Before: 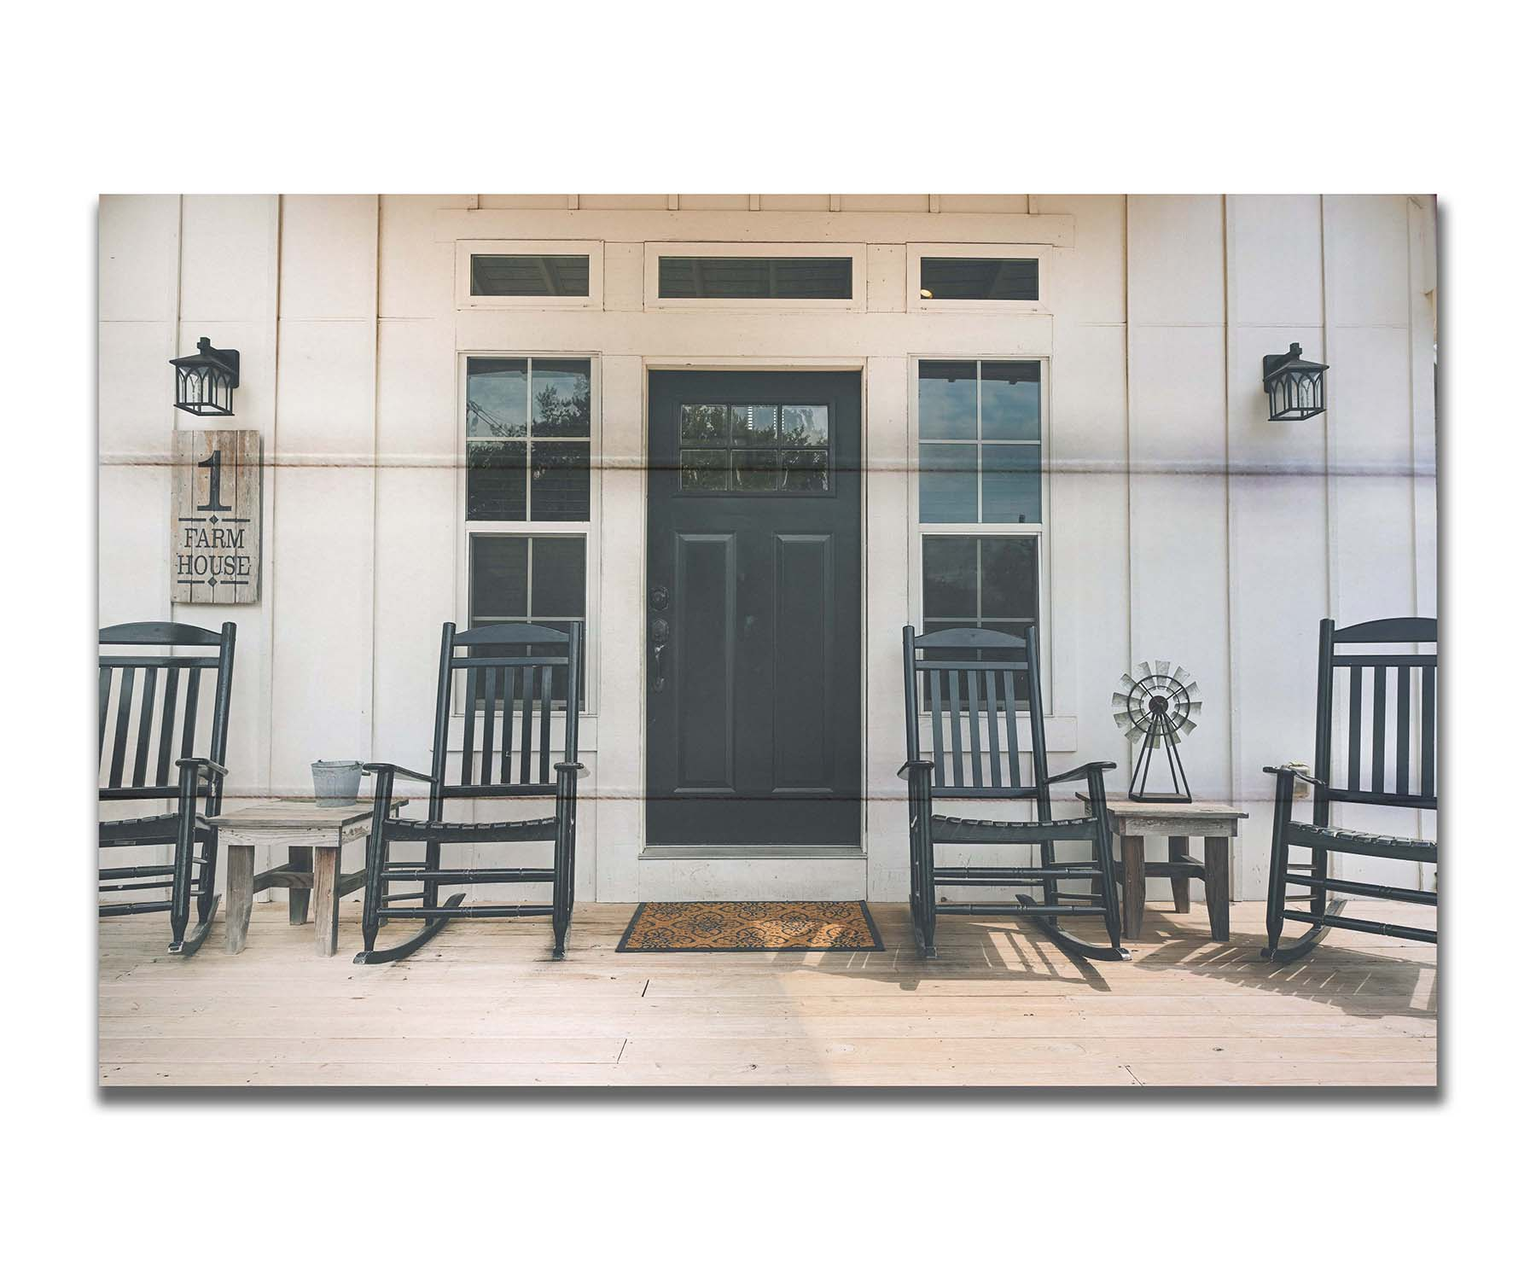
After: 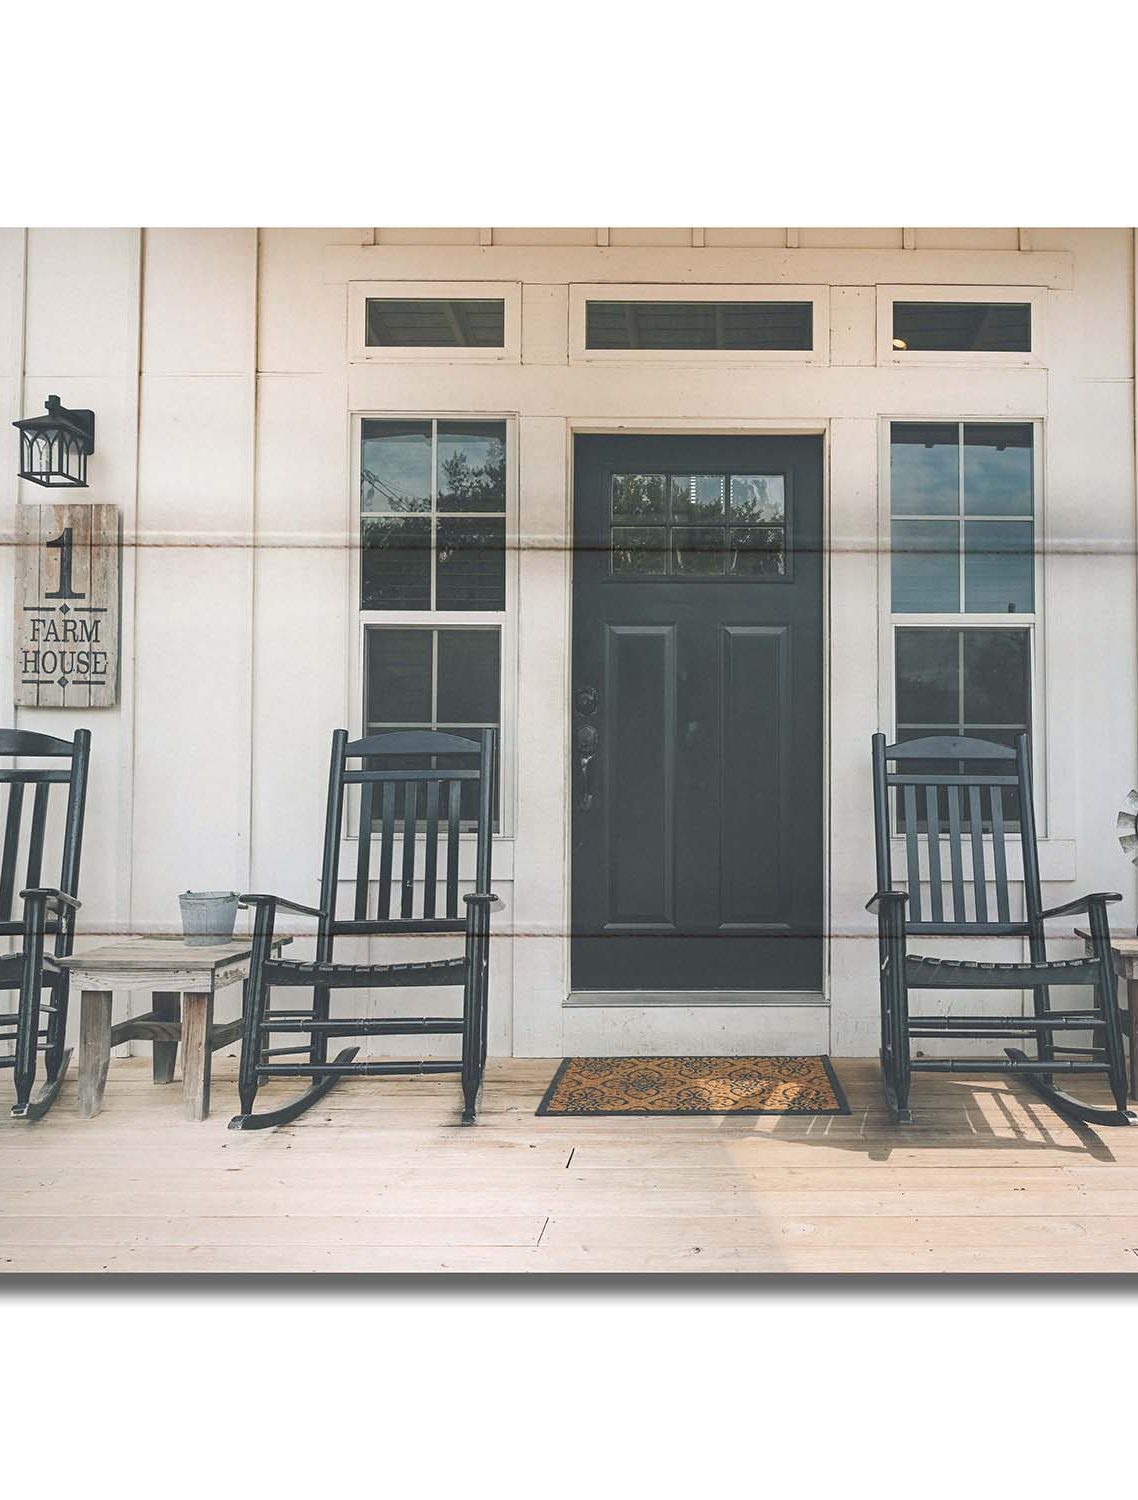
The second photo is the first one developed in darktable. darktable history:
crop: left 10.385%, right 26.371%
